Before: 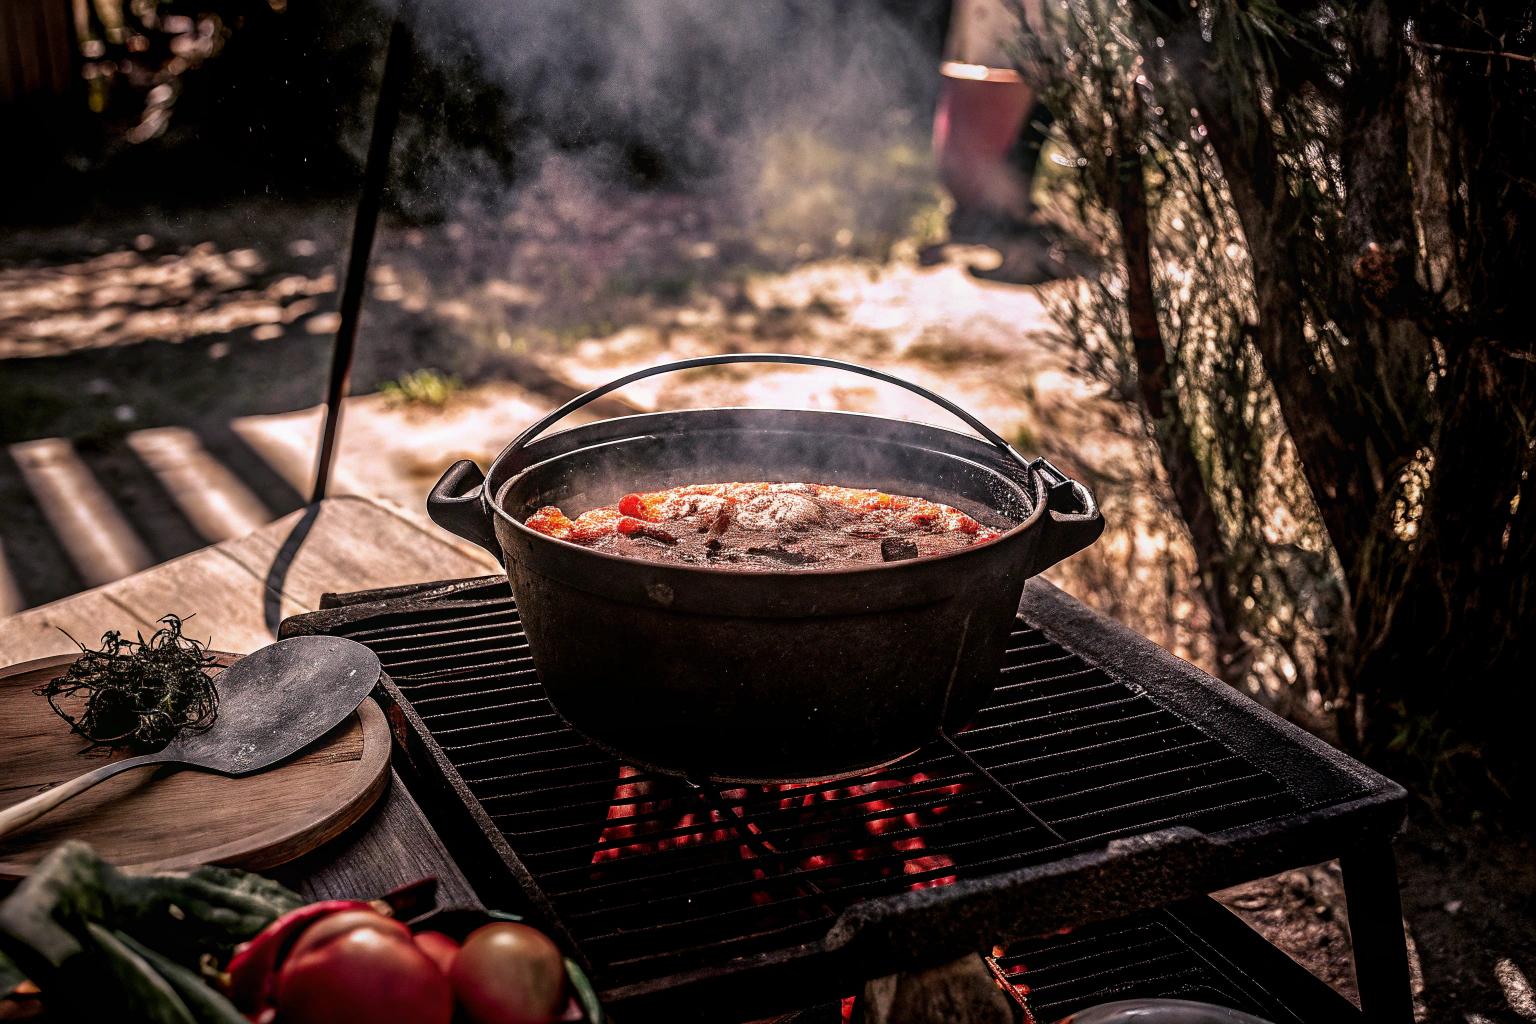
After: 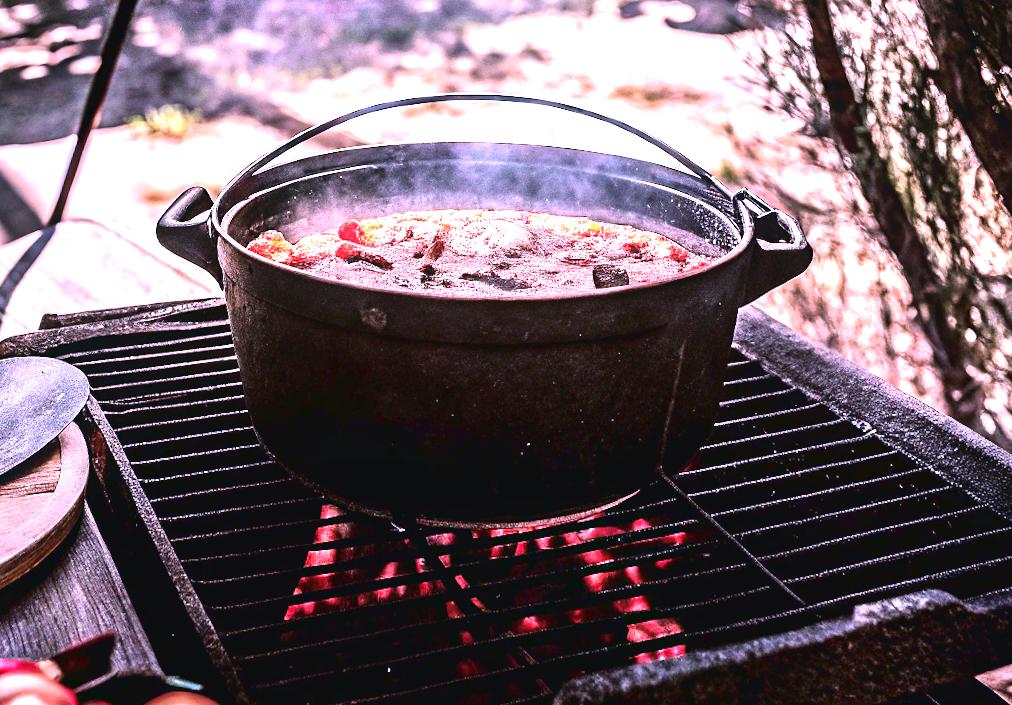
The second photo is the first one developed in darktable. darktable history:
crop: left 9.712%, top 16.928%, right 10.845%, bottom 12.332%
tone curve: curves: ch0 [(0, 0.032) (0.181, 0.156) (0.751, 0.829) (1, 1)], color space Lab, linked channels, preserve colors none
color correction: highlights a* -2.24, highlights b* -18.1
exposure: black level correction 0, exposure 1.5 EV, compensate highlight preservation false
white balance: red 1.042, blue 1.17
local contrast: mode bilateral grid, contrast 15, coarseness 36, detail 105%, midtone range 0.2
rotate and perspective: rotation 0.72°, lens shift (vertical) -0.352, lens shift (horizontal) -0.051, crop left 0.152, crop right 0.859, crop top 0.019, crop bottom 0.964
